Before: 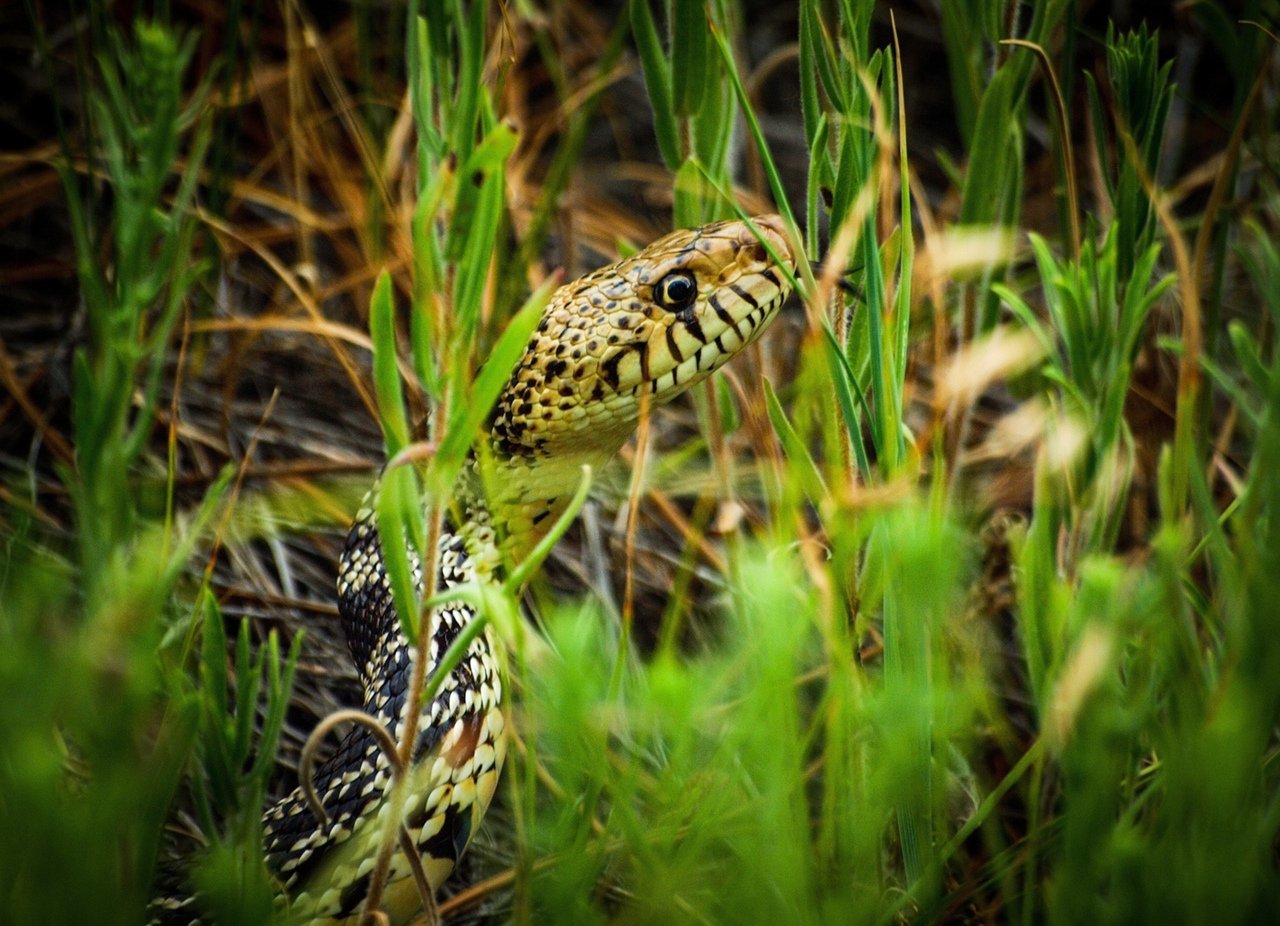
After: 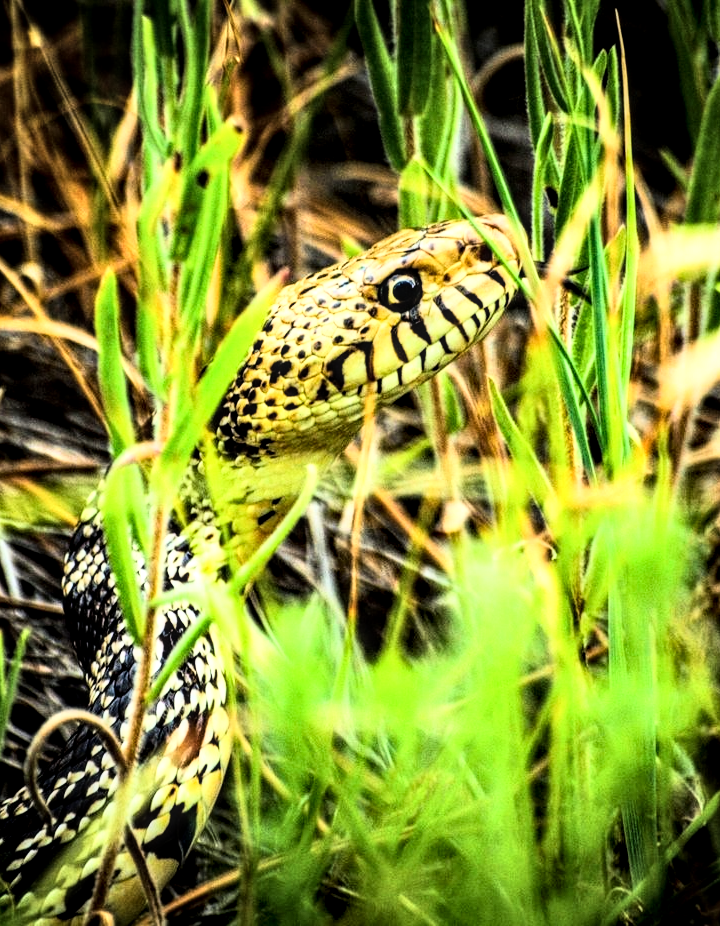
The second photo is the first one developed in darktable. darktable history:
white balance: emerald 1
color zones: curves: ch0 [(0.068, 0.464) (0.25, 0.5) (0.48, 0.508) (0.75, 0.536) (0.886, 0.476) (0.967, 0.456)]; ch1 [(0.066, 0.456) (0.25, 0.5) (0.616, 0.508) (0.746, 0.56) (0.934, 0.444)]
crop: left 21.496%, right 22.254%
local contrast: detail 150%
rgb curve: curves: ch0 [(0, 0) (0.21, 0.15) (0.24, 0.21) (0.5, 0.75) (0.75, 0.96) (0.89, 0.99) (1, 1)]; ch1 [(0, 0.02) (0.21, 0.13) (0.25, 0.2) (0.5, 0.67) (0.75, 0.9) (0.89, 0.97) (1, 1)]; ch2 [(0, 0.02) (0.21, 0.13) (0.25, 0.2) (0.5, 0.67) (0.75, 0.9) (0.89, 0.97) (1, 1)], compensate middle gray true
